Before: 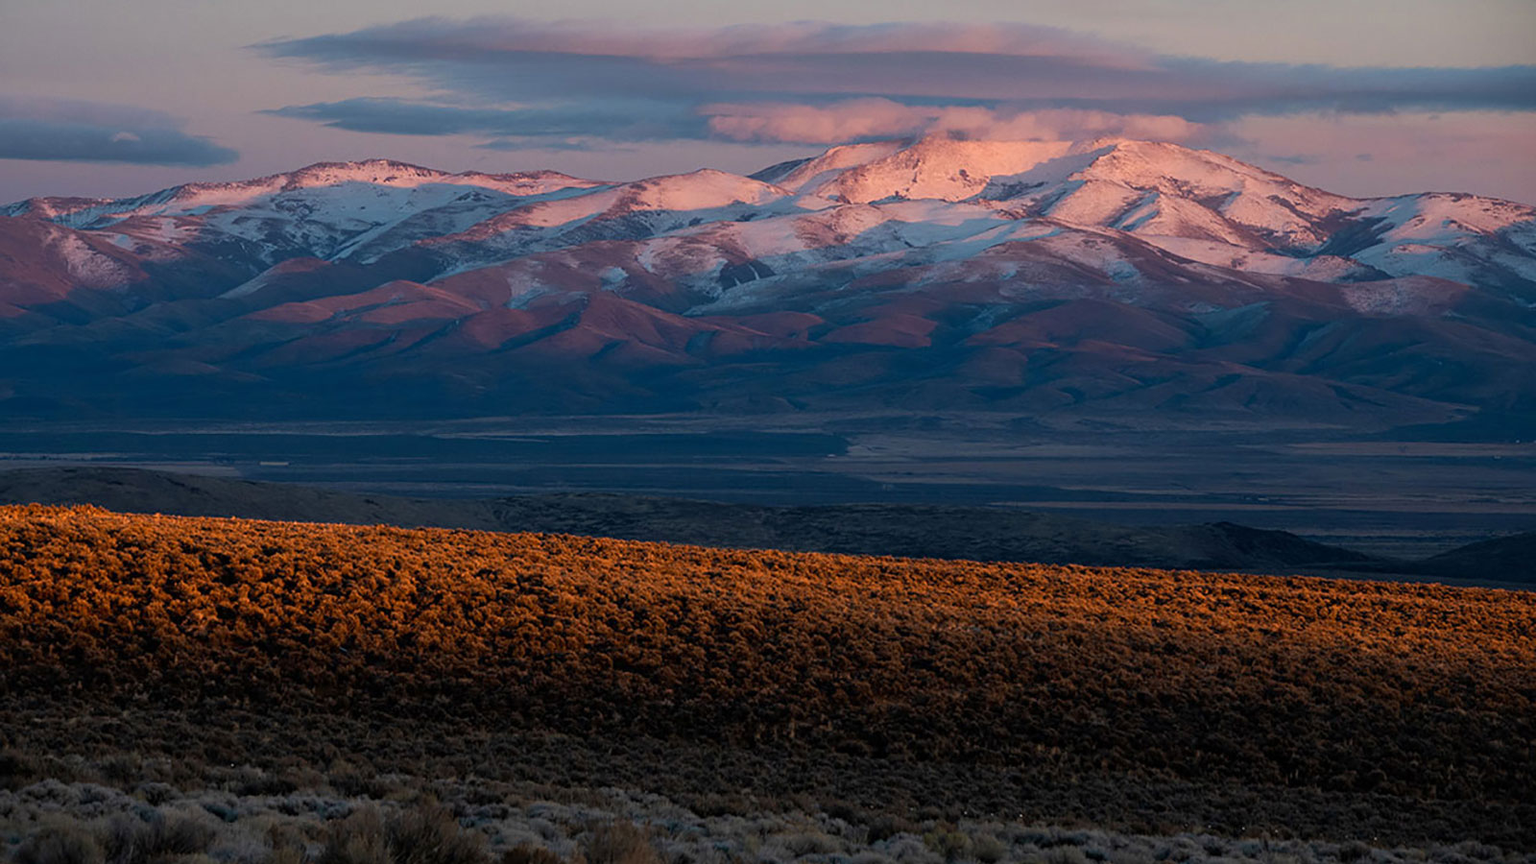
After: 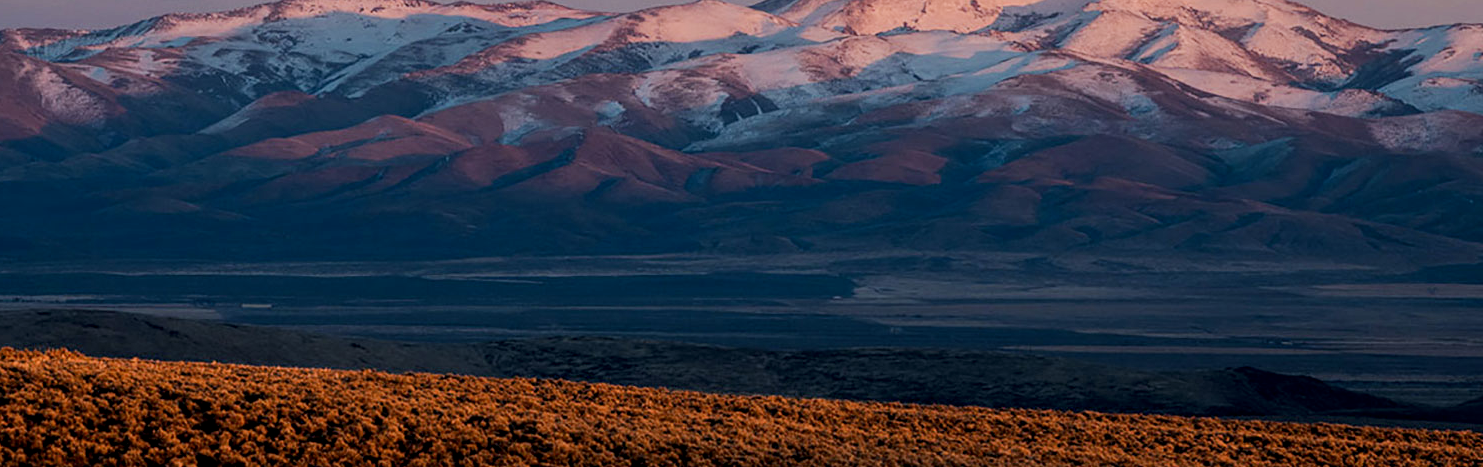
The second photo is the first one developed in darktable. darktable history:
filmic rgb: black relative exposure -16 EV, white relative exposure 4.95 EV, hardness 6.24
crop: left 1.835%, top 19.73%, right 5.466%, bottom 28.365%
shadows and highlights: shadows -30.19, highlights 29.56
local contrast: on, module defaults
